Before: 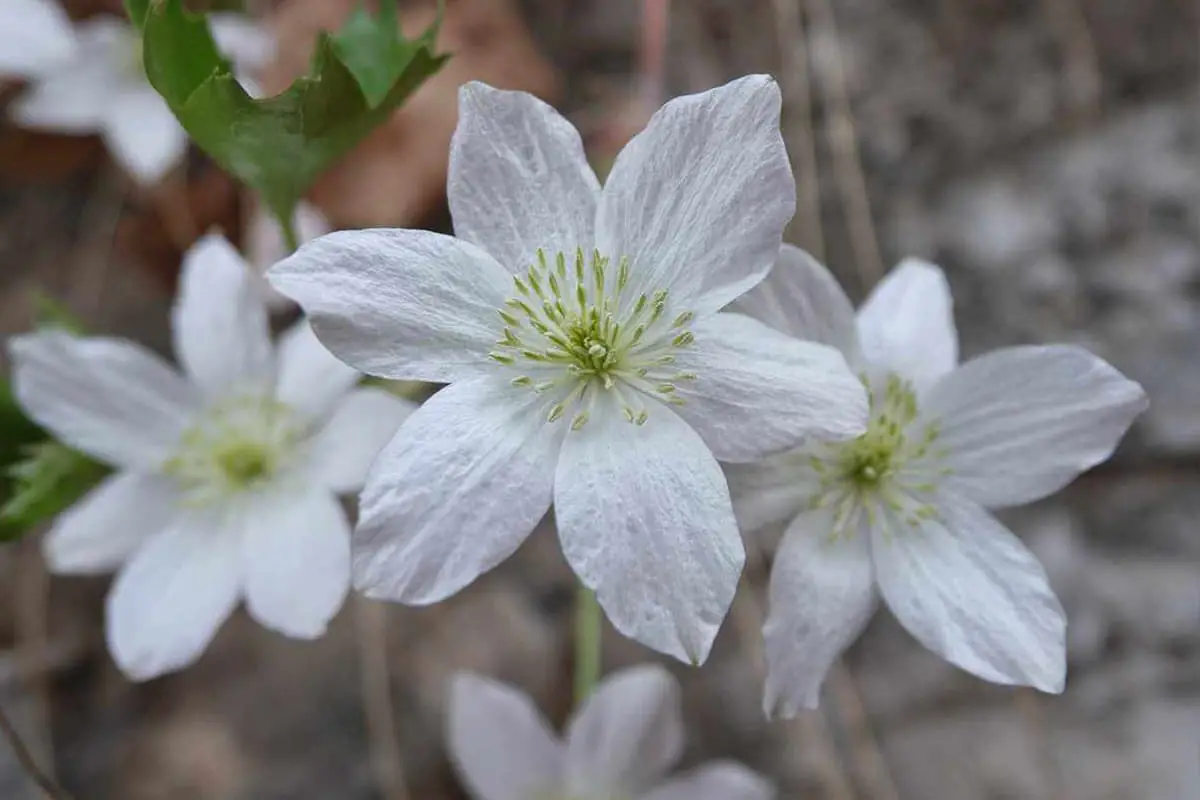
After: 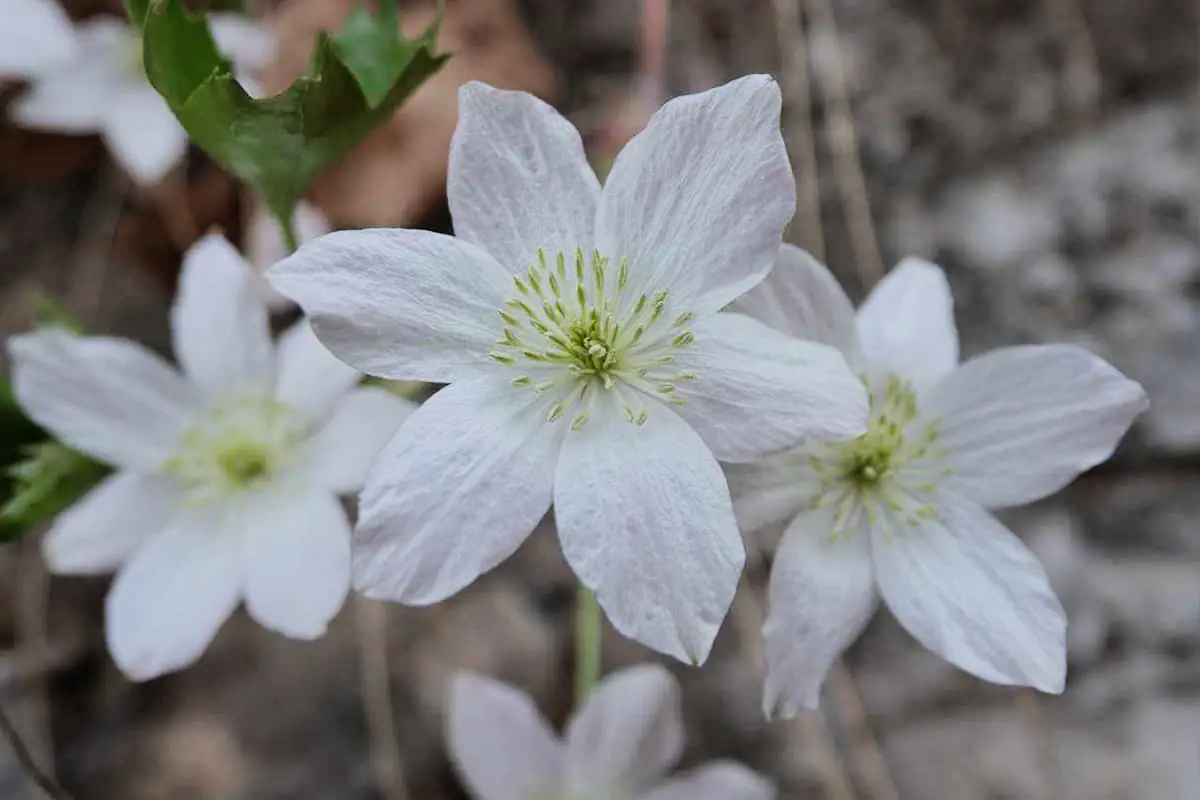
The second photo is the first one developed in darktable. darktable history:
white balance: emerald 1
tone equalizer: -8 EV -0.417 EV, -7 EV -0.389 EV, -6 EV -0.333 EV, -5 EV -0.222 EV, -3 EV 0.222 EV, -2 EV 0.333 EV, -1 EV 0.389 EV, +0 EV 0.417 EV, edges refinement/feathering 500, mask exposure compensation -1.57 EV, preserve details no
filmic rgb: black relative exposure -7.65 EV, white relative exposure 4.56 EV, hardness 3.61, color science v6 (2022)
